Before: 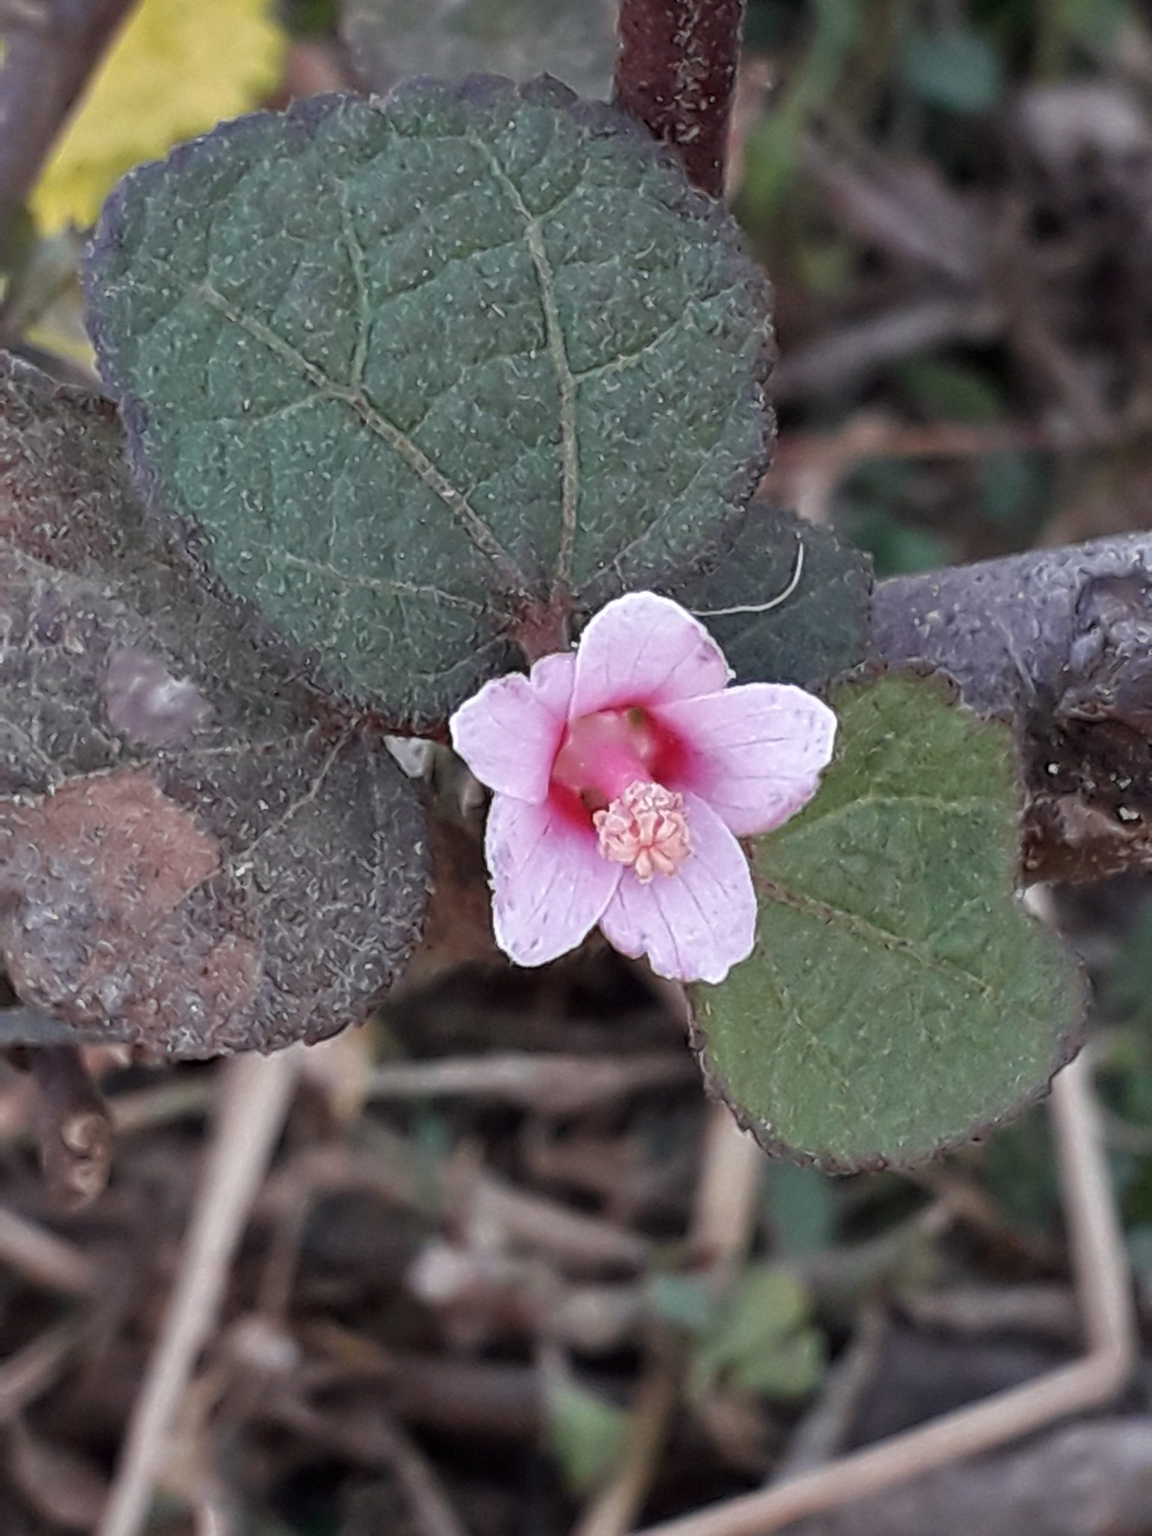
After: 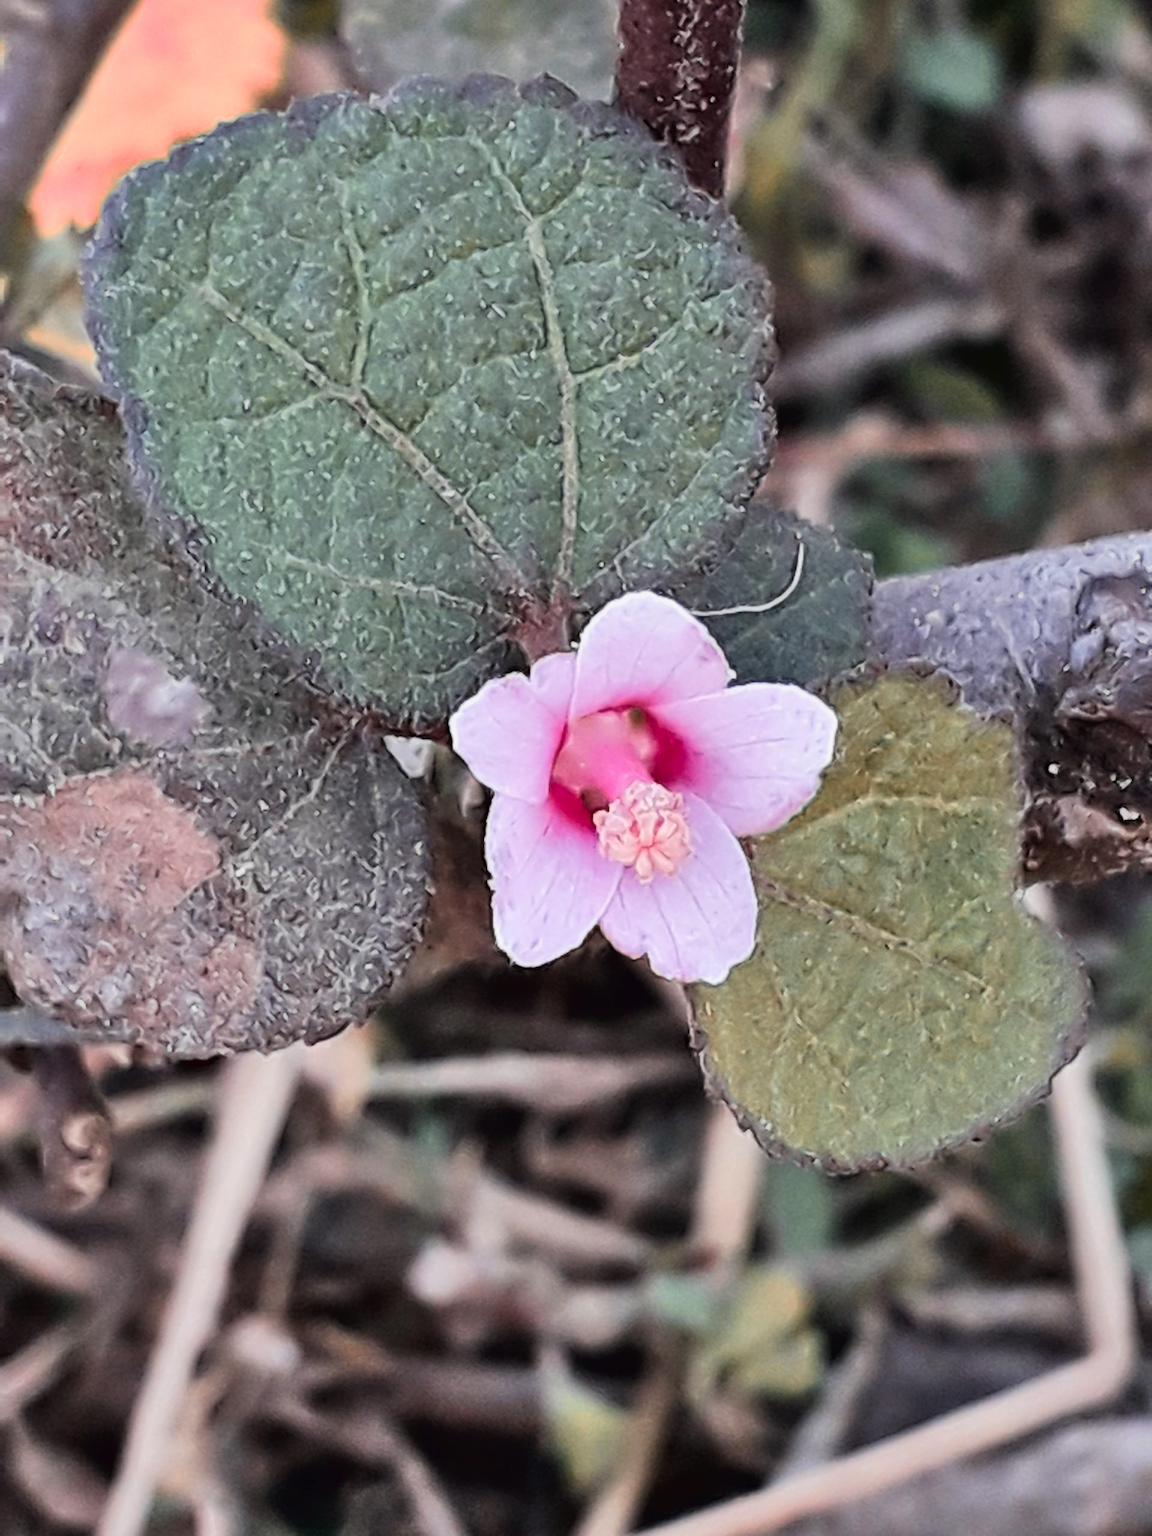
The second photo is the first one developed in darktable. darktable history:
exposure: exposure 0.402 EV, compensate highlight preservation false
shadows and highlights: low approximation 0.01, soften with gaussian
tone curve: curves: ch0 [(0, 0.017) (0.091, 0.04) (0.296, 0.276) (0.439, 0.482) (0.64, 0.729) (0.785, 0.817) (0.995, 0.917)]; ch1 [(0, 0) (0.384, 0.365) (0.463, 0.447) (0.486, 0.474) (0.503, 0.497) (0.526, 0.52) (0.555, 0.564) (0.578, 0.589) (0.638, 0.66) (0.766, 0.773) (1, 1)]; ch2 [(0, 0) (0.374, 0.344) (0.446, 0.443) (0.501, 0.509) (0.528, 0.522) (0.569, 0.593) (0.61, 0.646) (0.666, 0.688) (1, 1)]
color zones: curves: ch2 [(0, 0.488) (0.143, 0.417) (0.286, 0.212) (0.429, 0.179) (0.571, 0.154) (0.714, 0.415) (0.857, 0.495) (1, 0.488)]
